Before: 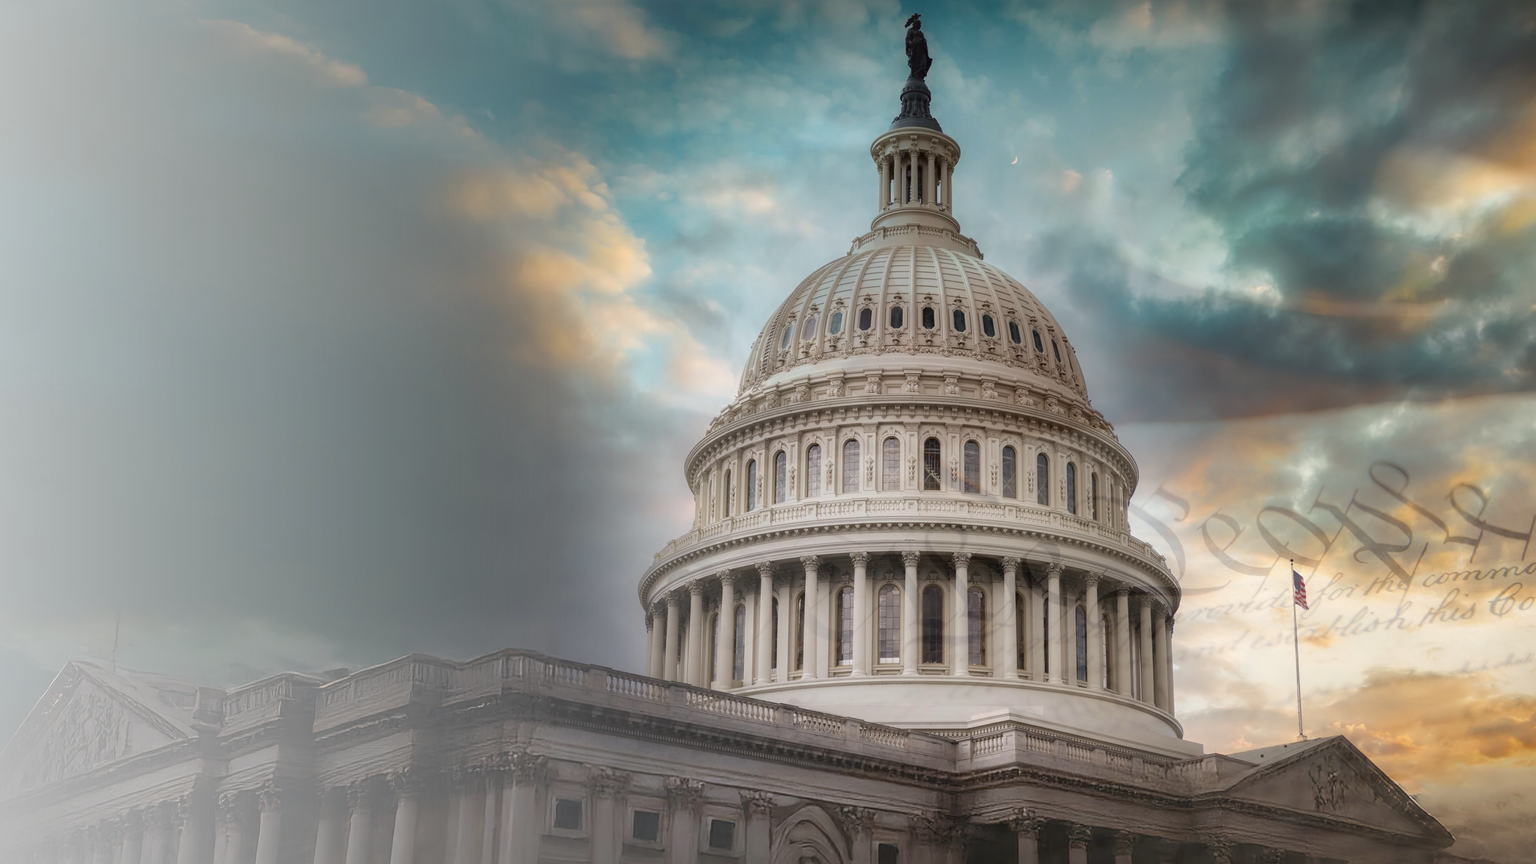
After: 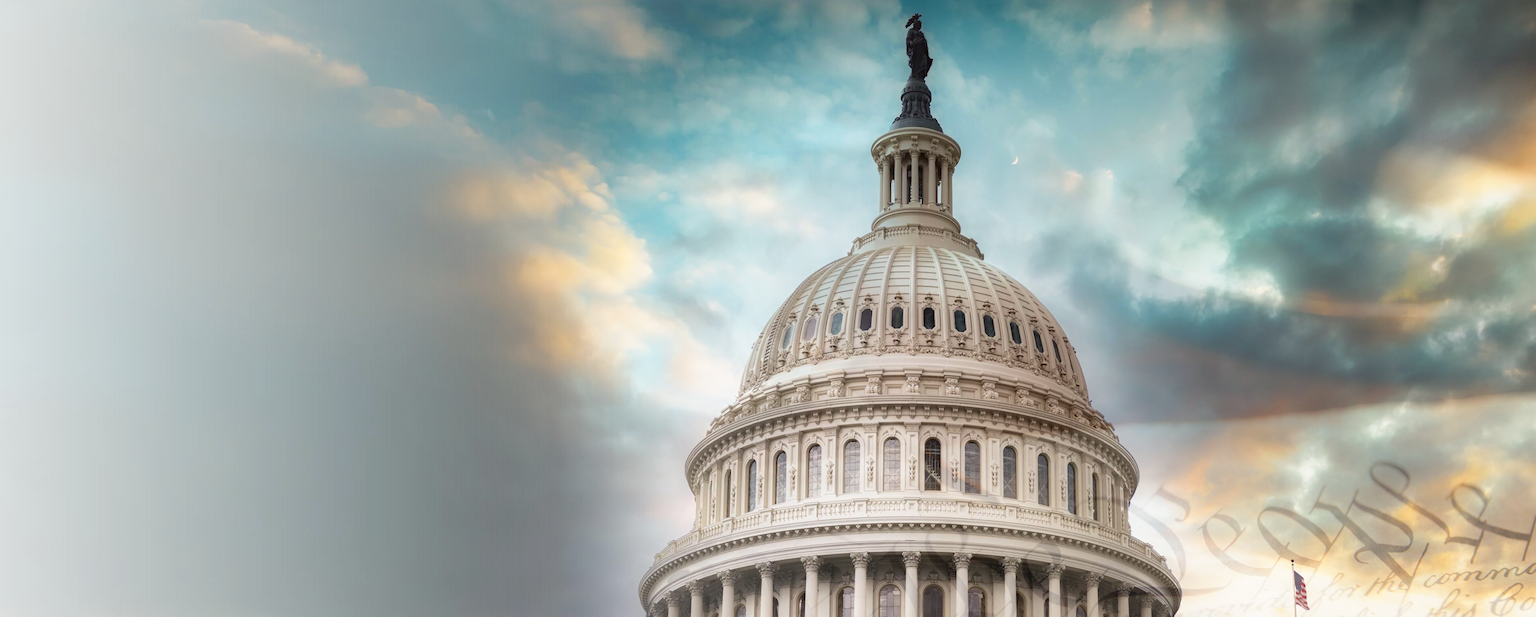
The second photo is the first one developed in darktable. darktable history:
crop: bottom 28.576%
base curve: curves: ch0 [(0, 0) (0.579, 0.807) (1, 1)], preserve colors none
